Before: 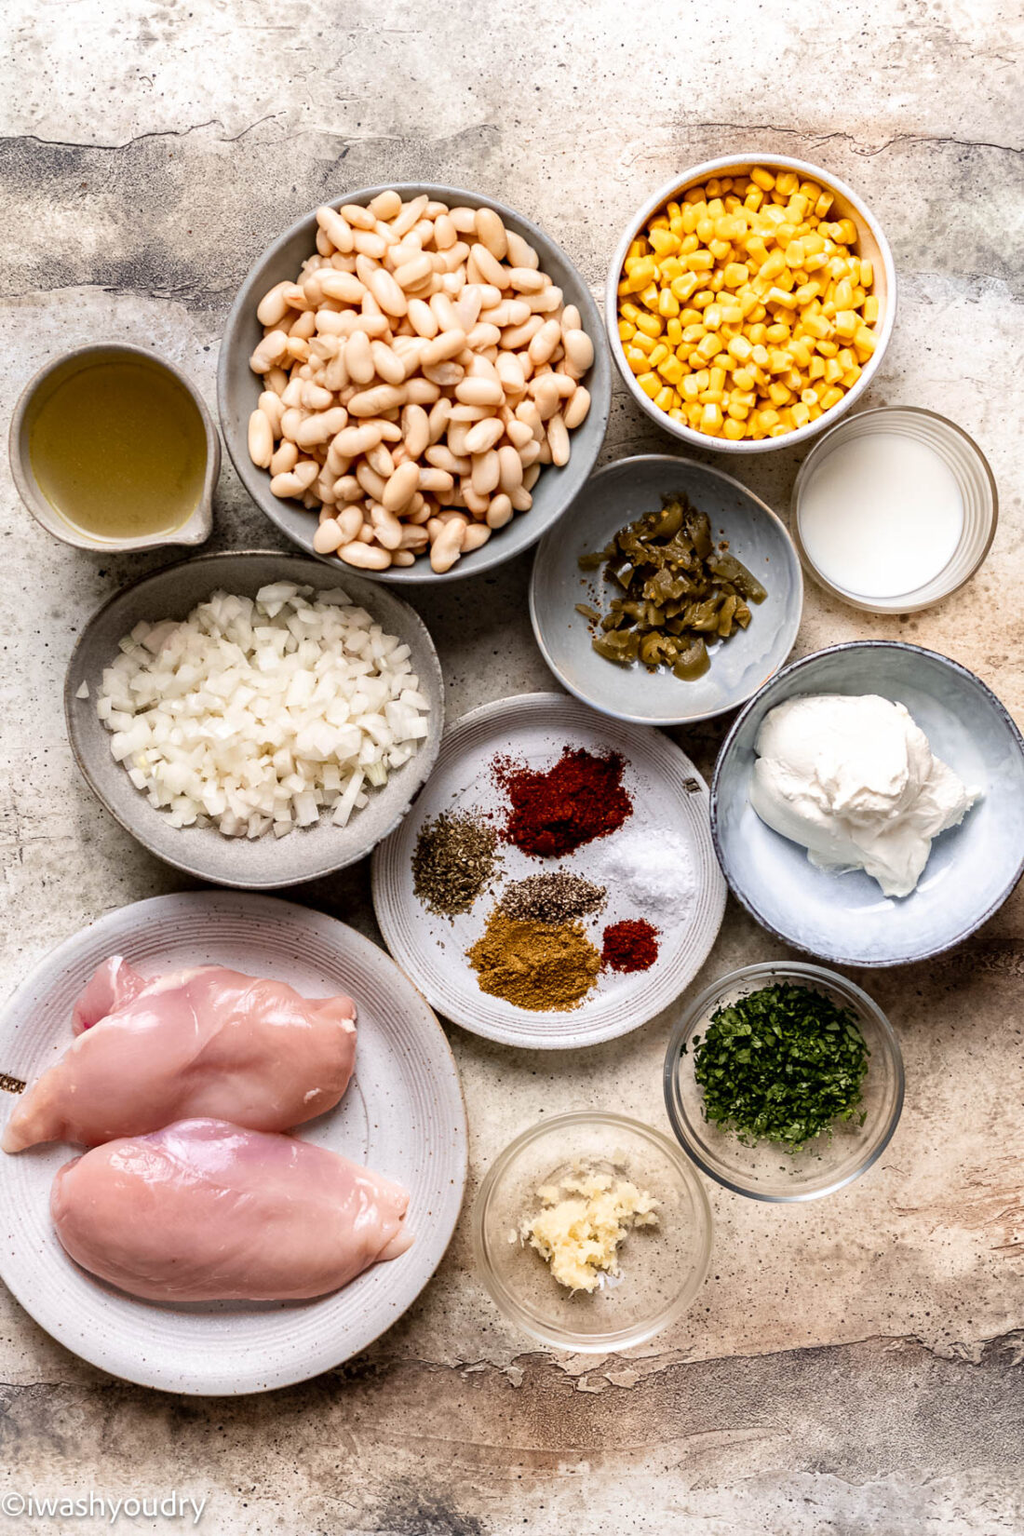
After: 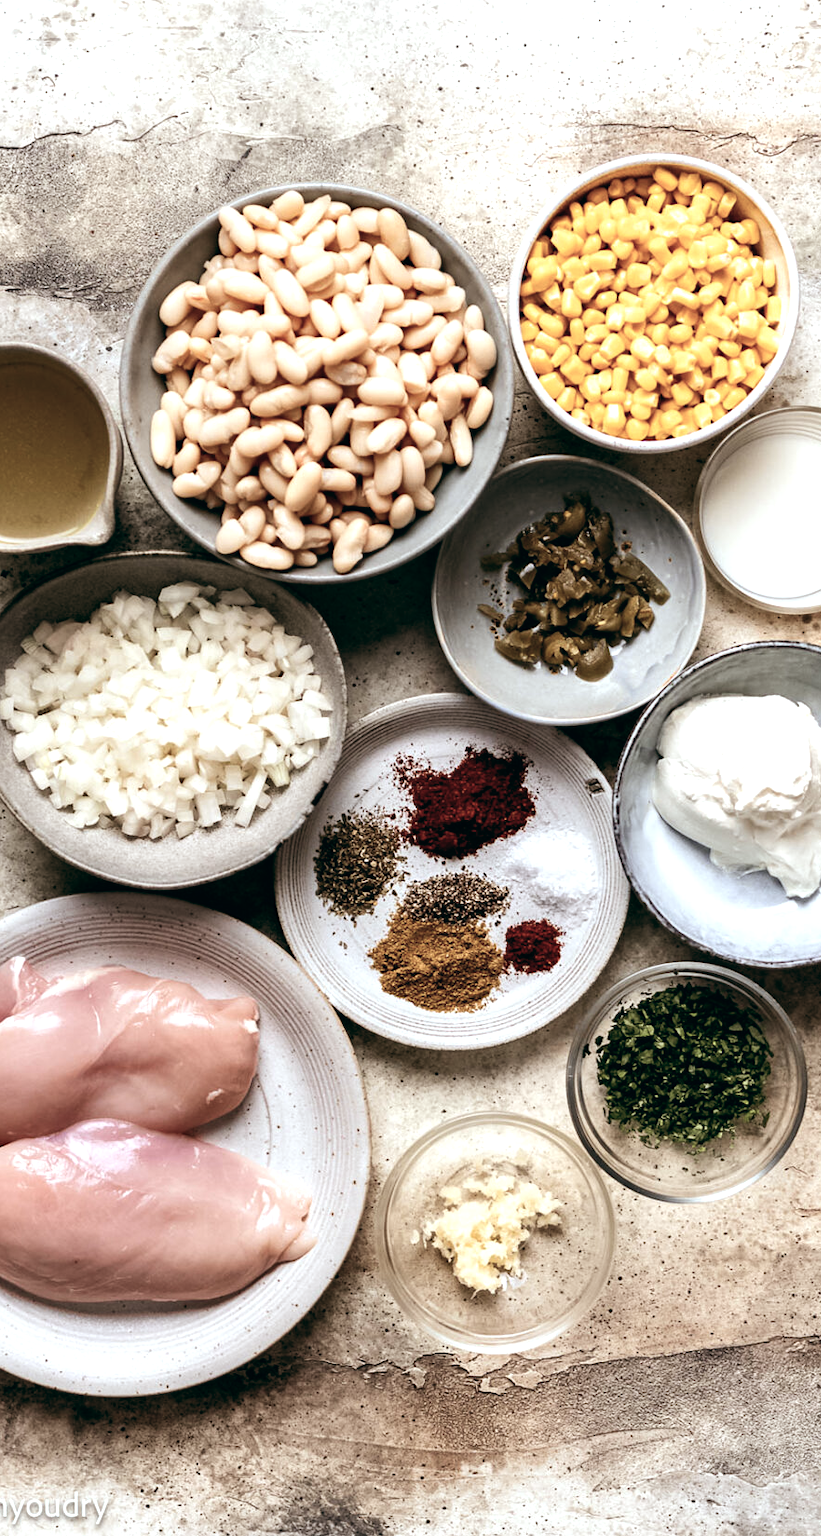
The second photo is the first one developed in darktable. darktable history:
color balance: lift [1, 0.994, 1.002, 1.006], gamma [0.957, 1.081, 1.016, 0.919], gain [0.97, 0.972, 1.01, 1.028], input saturation 91.06%, output saturation 79.8%
crop and rotate: left 9.597%, right 10.195%
tone equalizer: -8 EV -0.417 EV, -7 EV -0.389 EV, -6 EV -0.333 EV, -5 EV -0.222 EV, -3 EV 0.222 EV, -2 EV 0.333 EV, -1 EV 0.389 EV, +0 EV 0.417 EV, edges refinement/feathering 500, mask exposure compensation -1.57 EV, preserve details no
